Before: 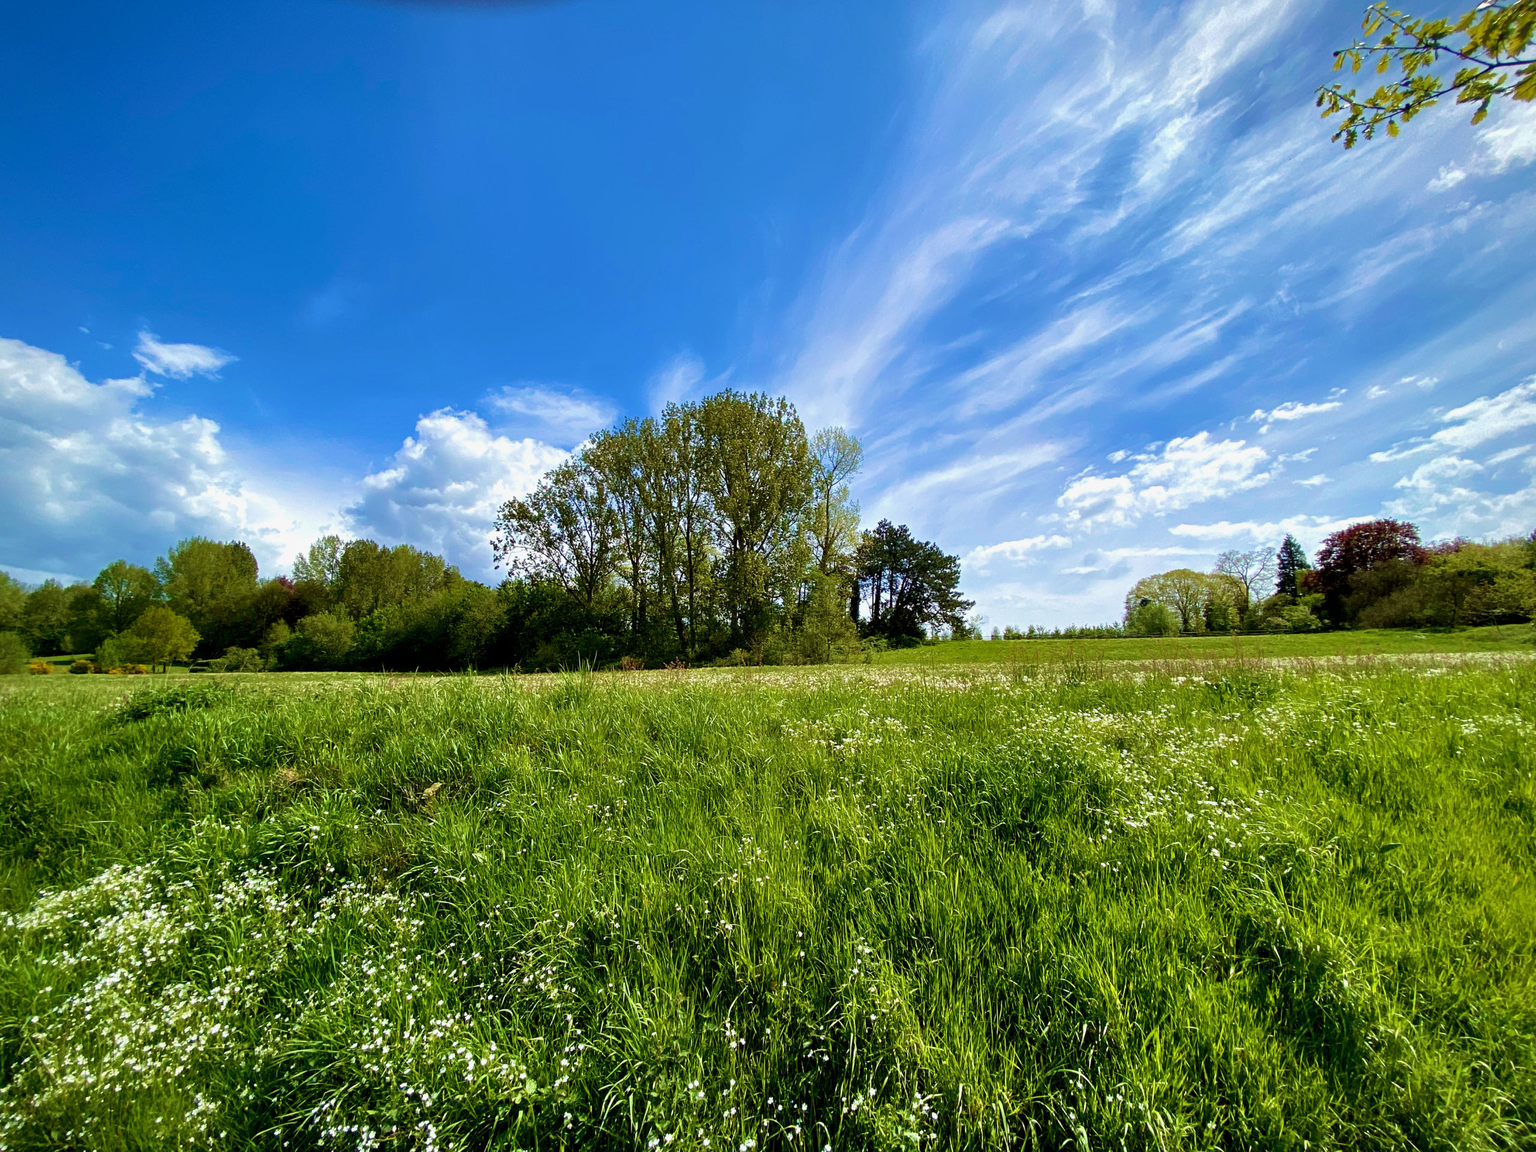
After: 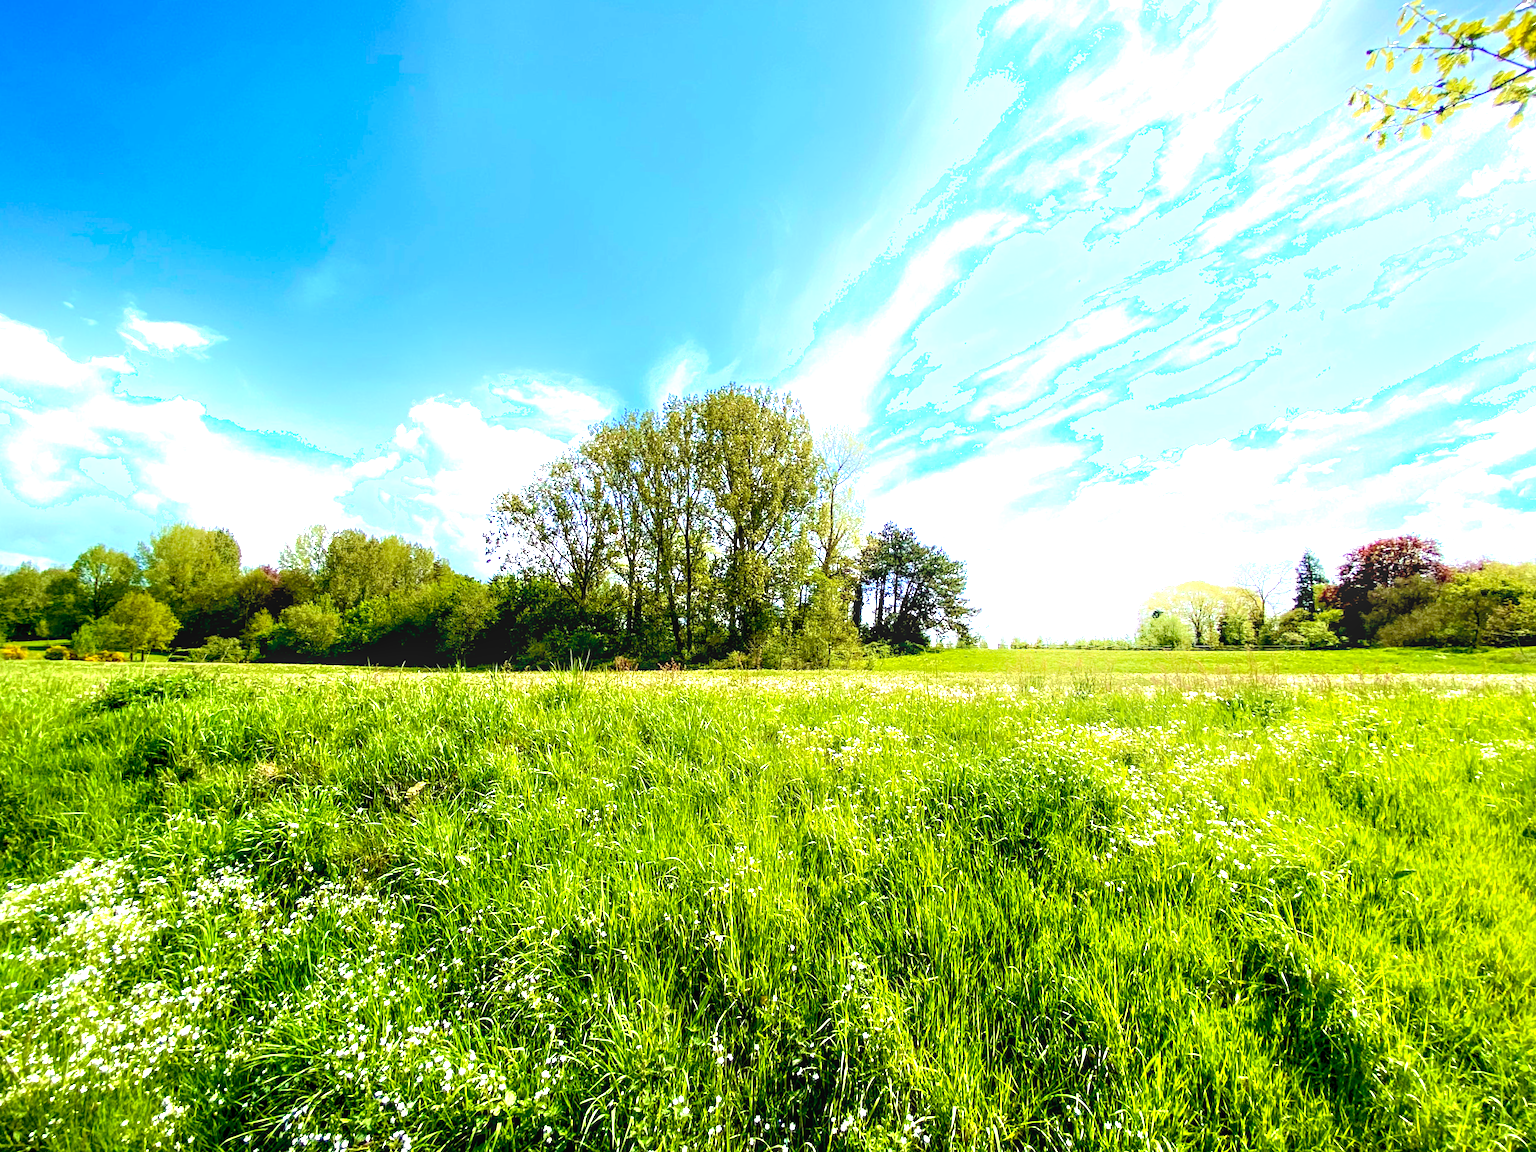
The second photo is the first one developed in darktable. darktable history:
local contrast: on, module defaults
crop and rotate: angle -1.45°
shadows and highlights: shadows -25.93, highlights 48.05, soften with gaussian
exposure: black level correction 0, exposure 1.411 EV, compensate highlight preservation false
